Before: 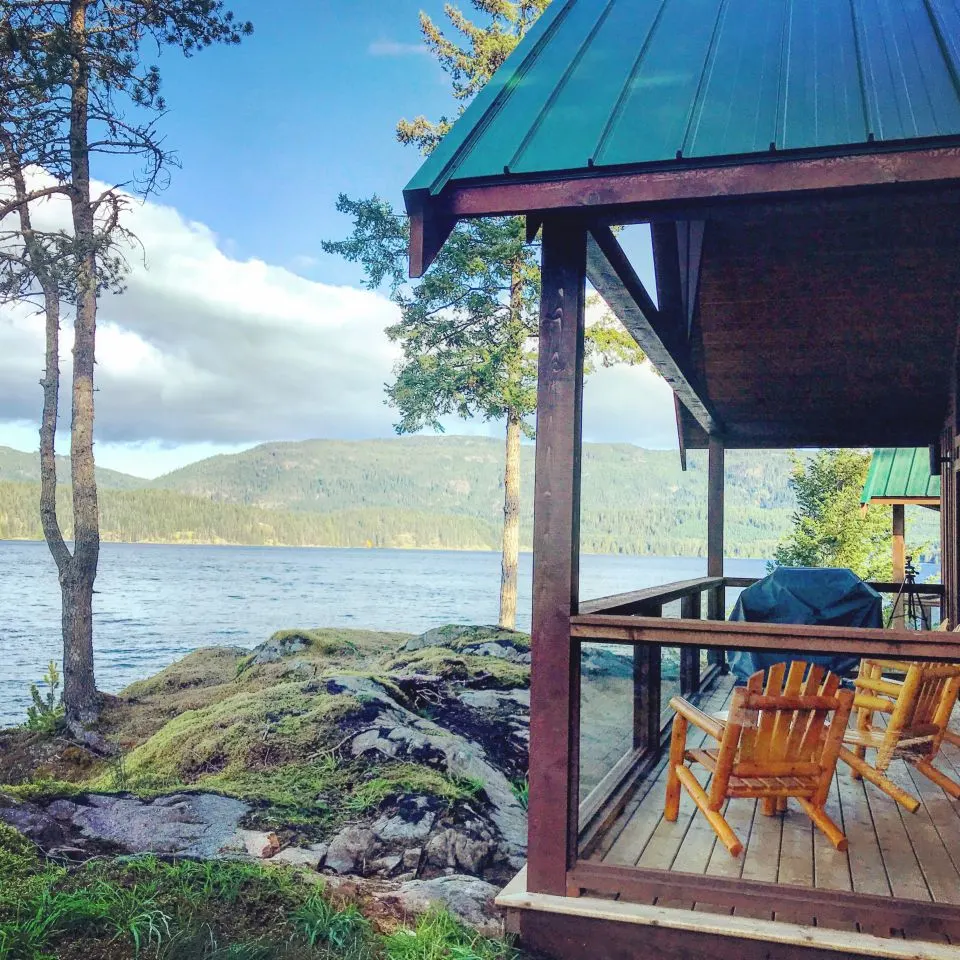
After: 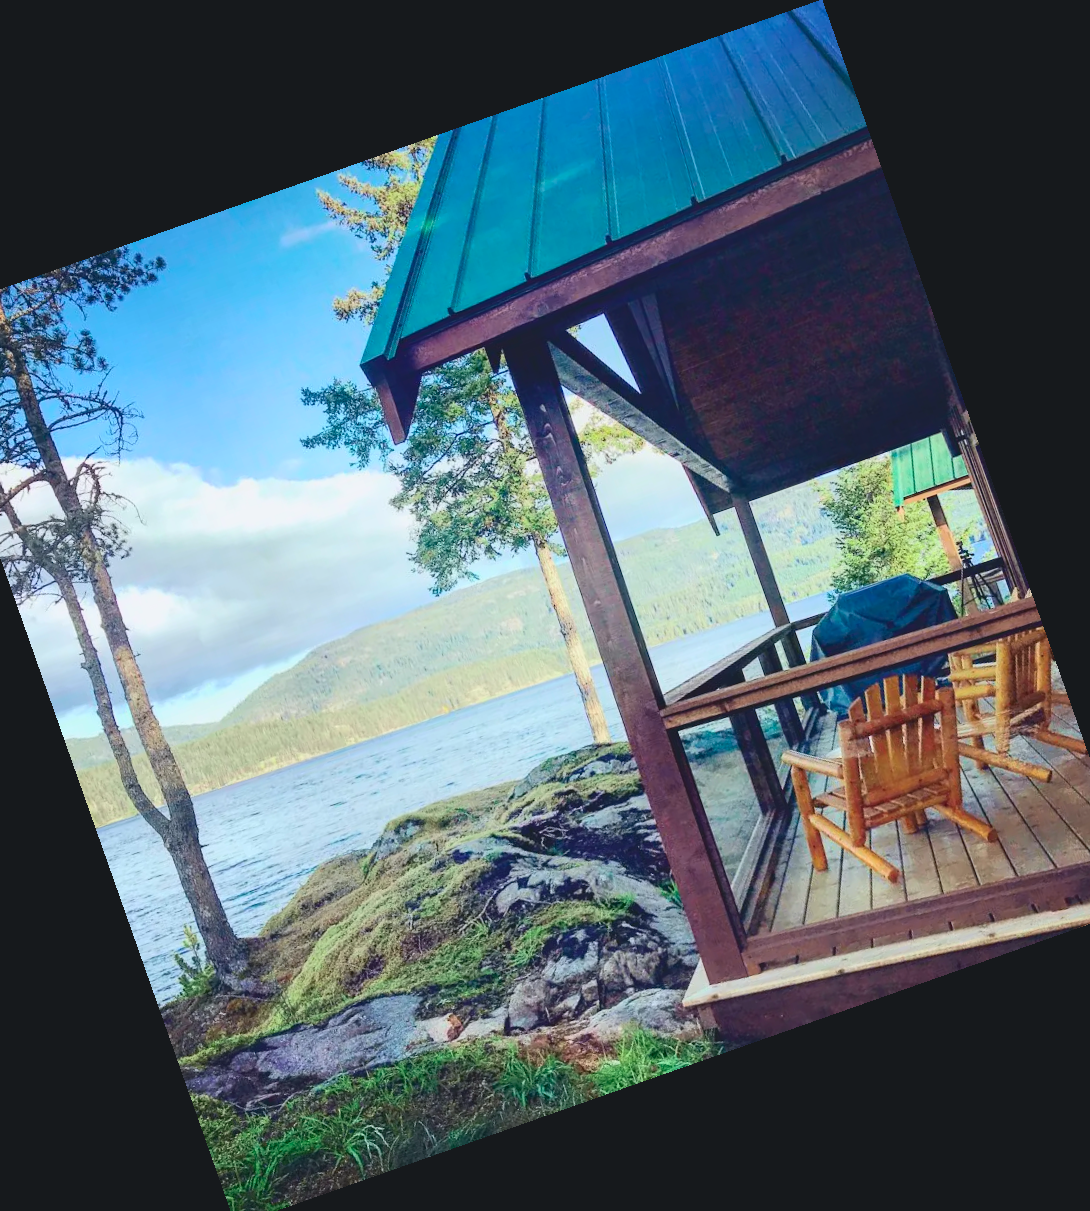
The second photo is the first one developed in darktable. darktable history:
tone curve: curves: ch0 [(0, 0.084) (0.155, 0.169) (0.46, 0.466) (0.751, 0.788) (1, 0.961)]; ch1 [(0, 0) (0.43, 0.408) (0.476, 0.469) (0.505, 0.503) (0.553, 0.563) (0.592, 0.581) (0.631, 0.625) (1, 1)]; ch2 [(0, 0) (0.505, 0.495) (0.55, 0.557) (0.583, 0.573) (1, 1)], color space Lab, independent channels, preserve colors none
crop and rotate: angle 19.43°, left 6.812%, right 4.125%, bottom 1.087%
